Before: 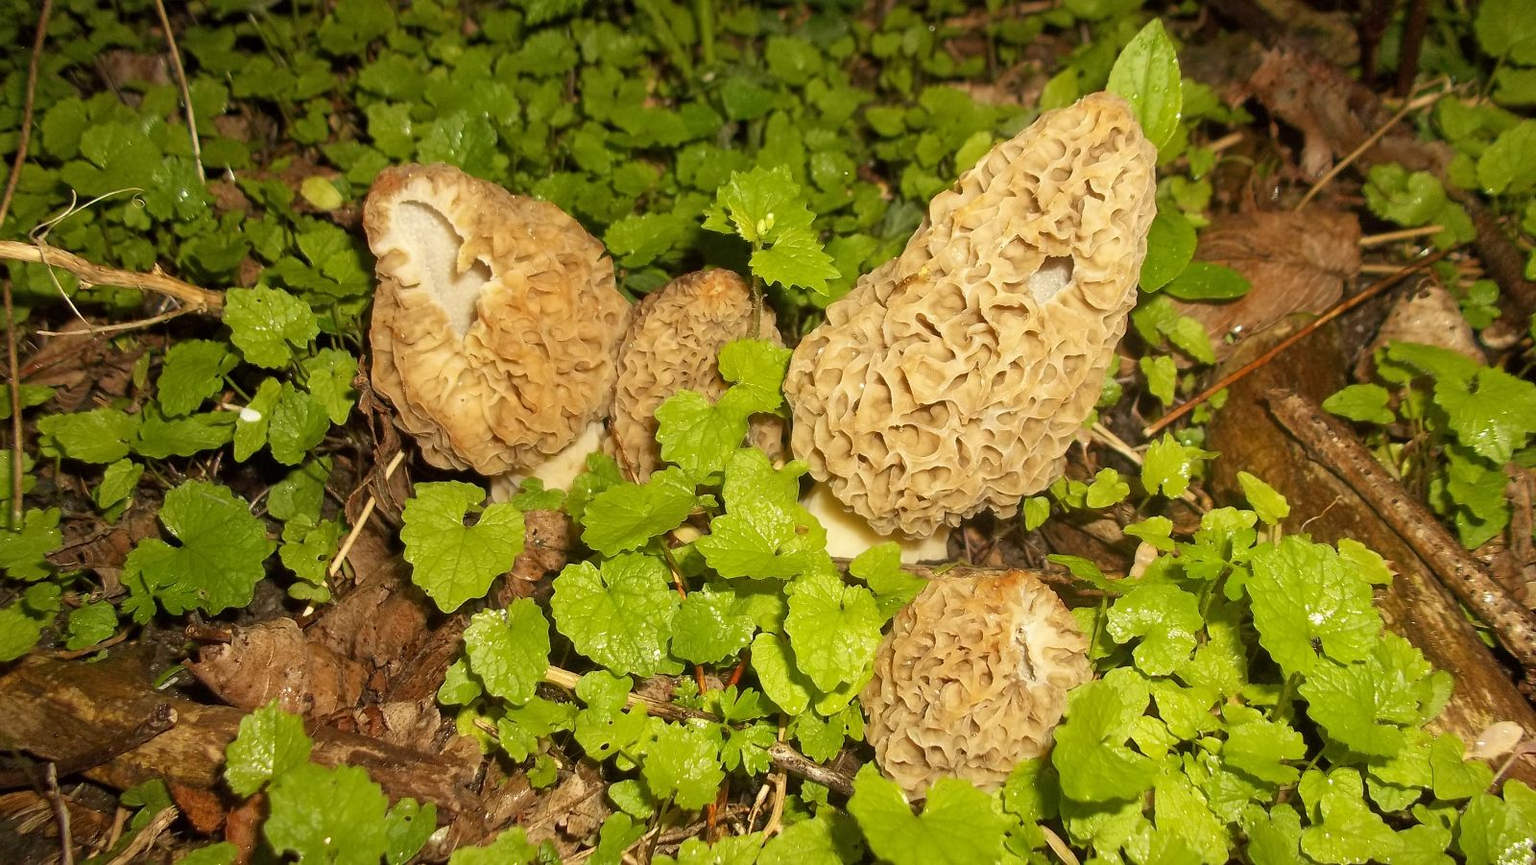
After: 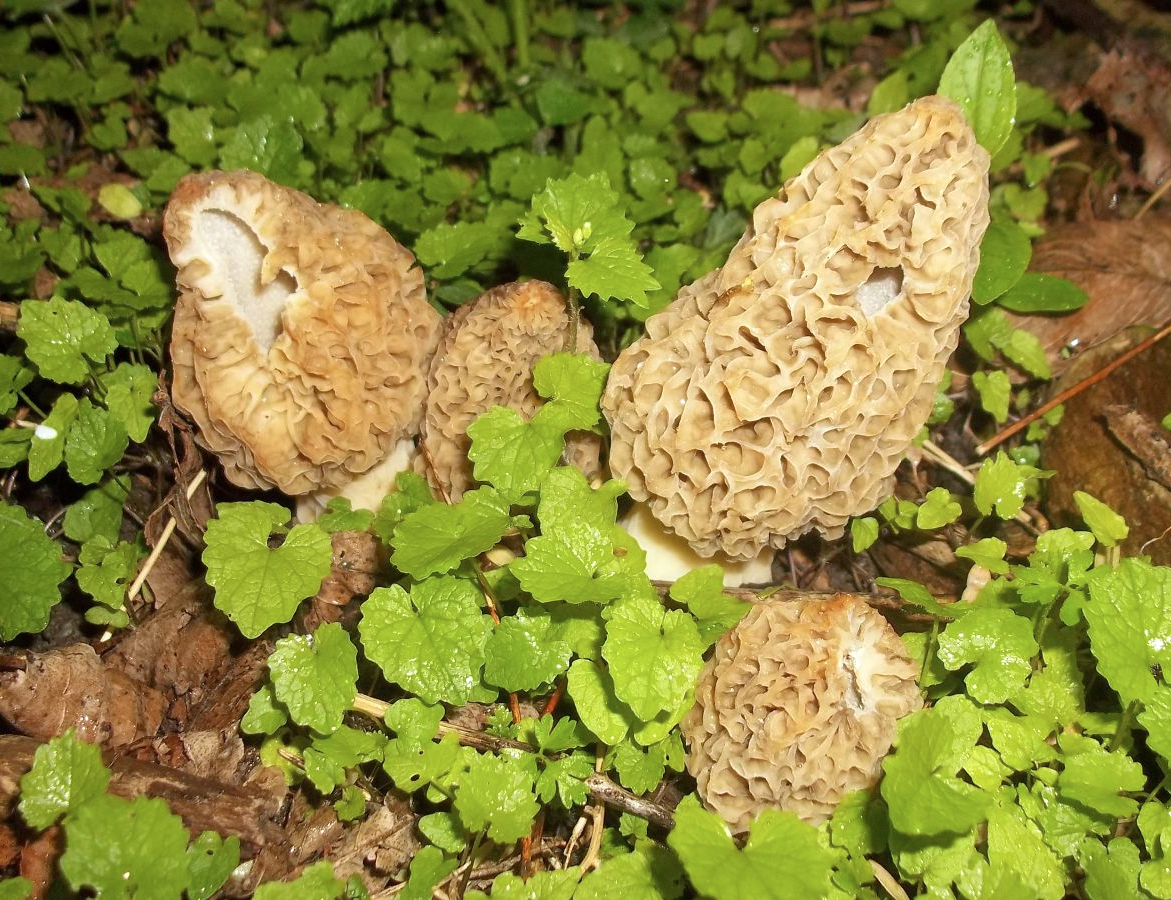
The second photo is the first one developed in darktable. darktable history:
exposure: exposure 0.15 EV, compensate highlight preservation false
crop: left 13.443%, right 13.31%
color calibration: illuminant as shot in camera, x 0.37, y 0.382, temperature 4313.32 K
